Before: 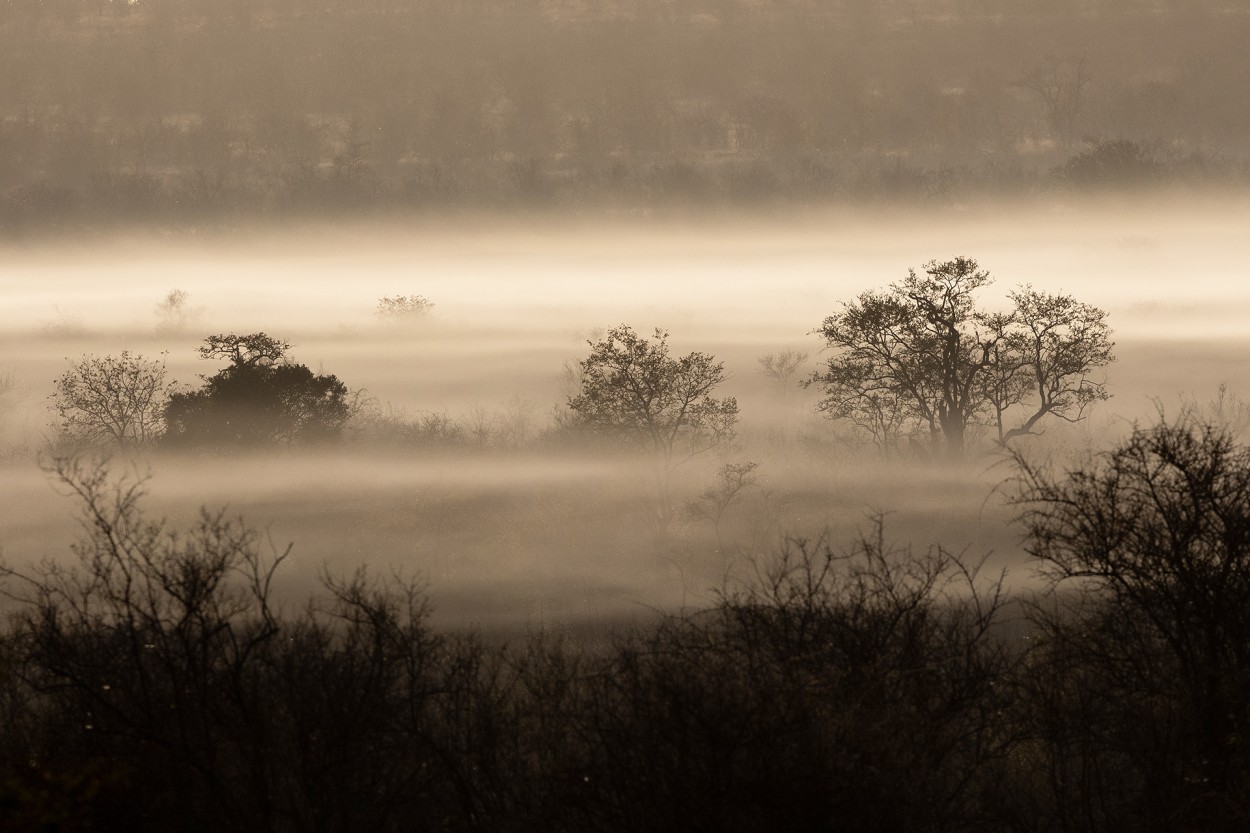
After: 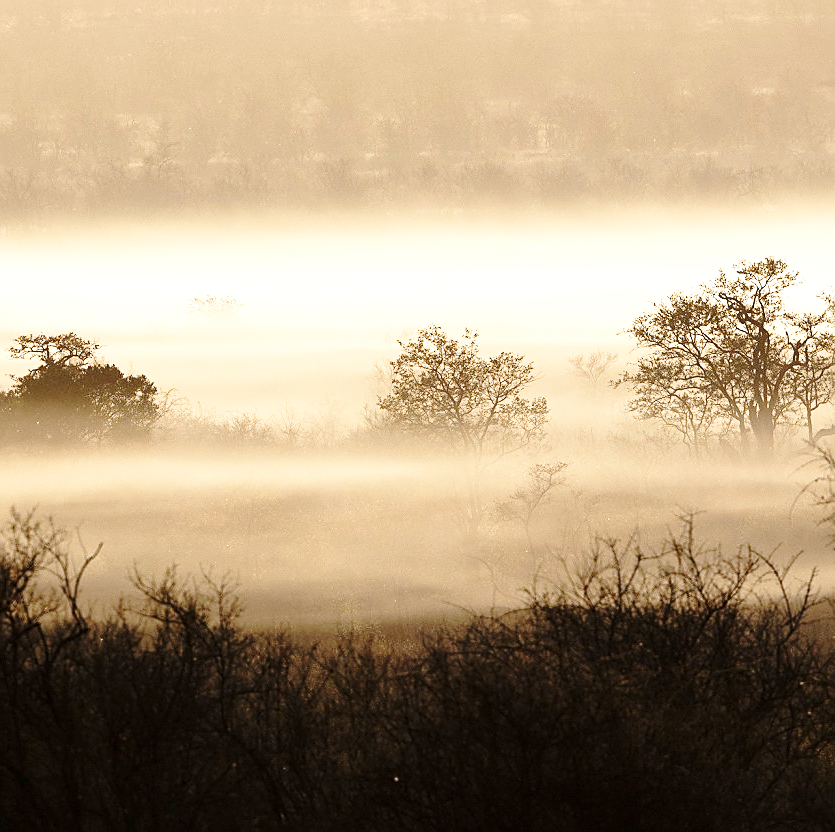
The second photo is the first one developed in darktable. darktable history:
base curve: curves: ch0 [(0, 0) (0.032, 0.037) (0.105, 0.228) (0.435, 0.76) (0.856, 0.983) (1, 1)], preserve colors none
exposure: exposure 0.578 EV, compensate highlight preservation false
tone equalizer: edges refinement/feathering 500, mask exposure compensation -1.57 EV, preserve details guided filter
crop and rotate: left 15.28%, right 17.905%
color calibration: x 0.33, y 0.345, temperature 5660.27 K
local contrast: mode bilateral grid, contrast 15, coarseness 35, detail 105%, midtone range 0.2
sharpen: on, module defaults
